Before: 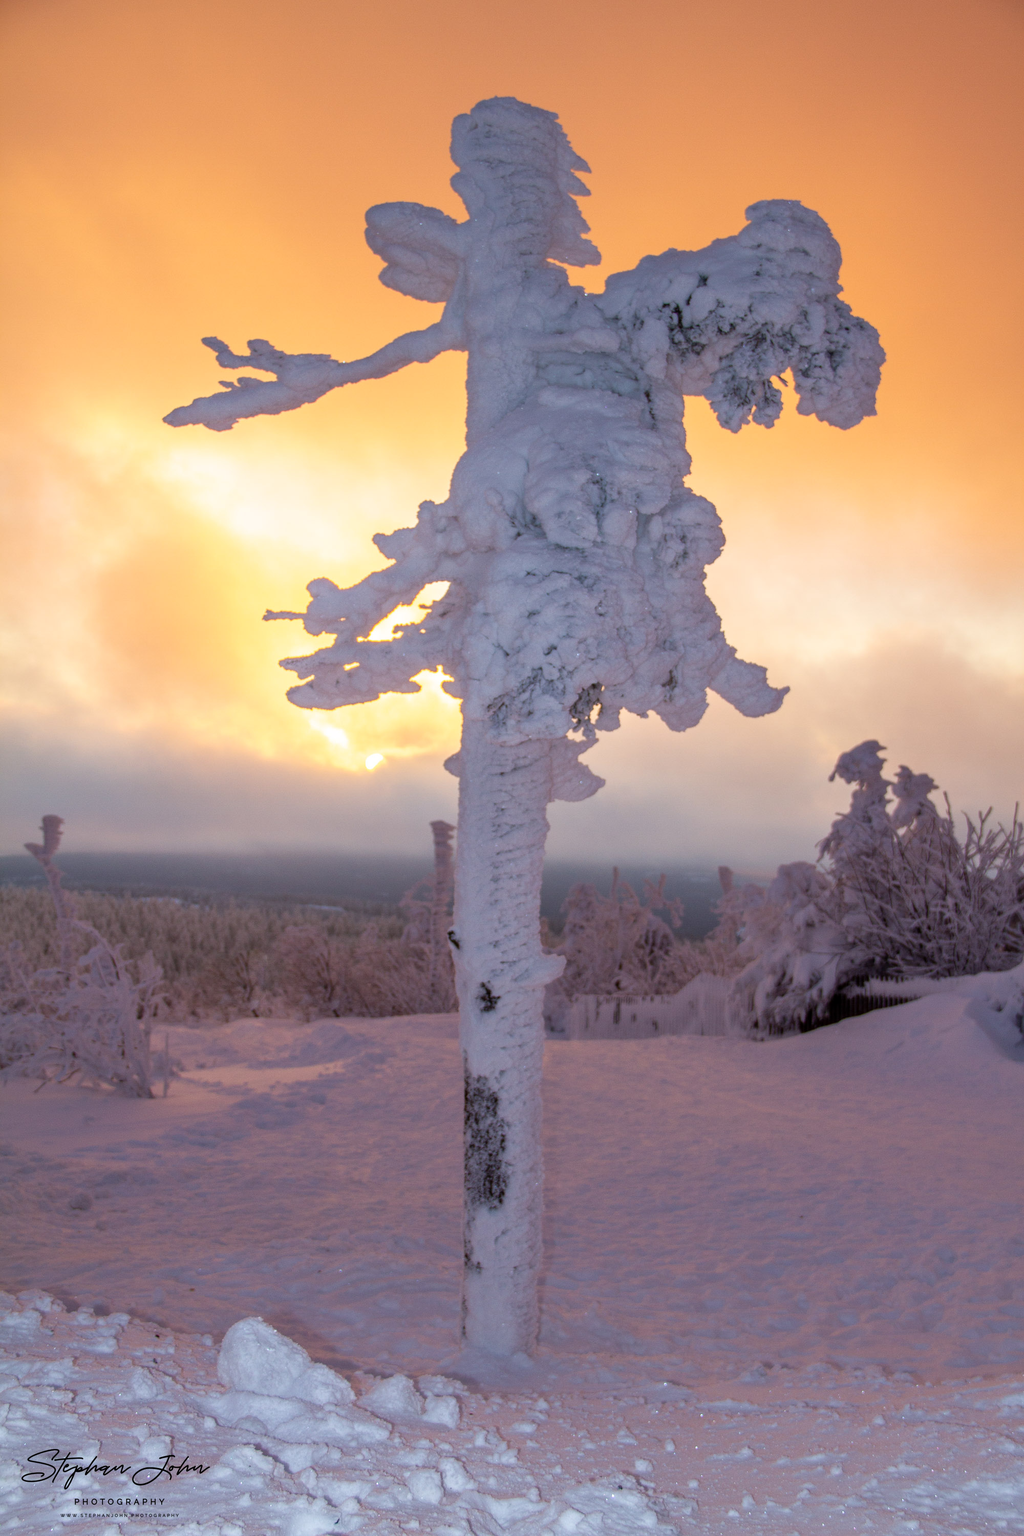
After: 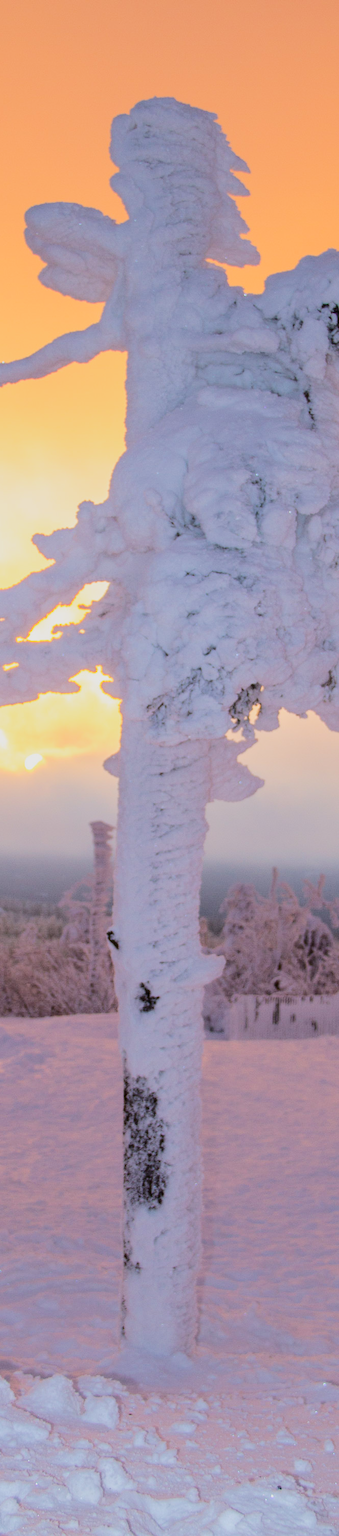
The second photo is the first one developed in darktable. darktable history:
tone equalizer: -8 EV -0.04 EV, -7 EV 0.029 EV, -6 EV -0.007 EV, -5 EV 0.005 EV, -4 EV -0.044 EV, -3 EV -0.23 EV, -2 EV -0.663 EV, -1 EV -0.969 EV, +0 EV -0.982 EV, edges refinement/feathering 500, mask exposure compensation -1.57 EV, preserve details no
crop: left 33.345%, right 33.412%
base curve: curves: ch0 [(0, 0) (0.028, 0.03) (0.121, 0.232) (0.46, 0.748) (0.859, 0.968) (1, 1)]
